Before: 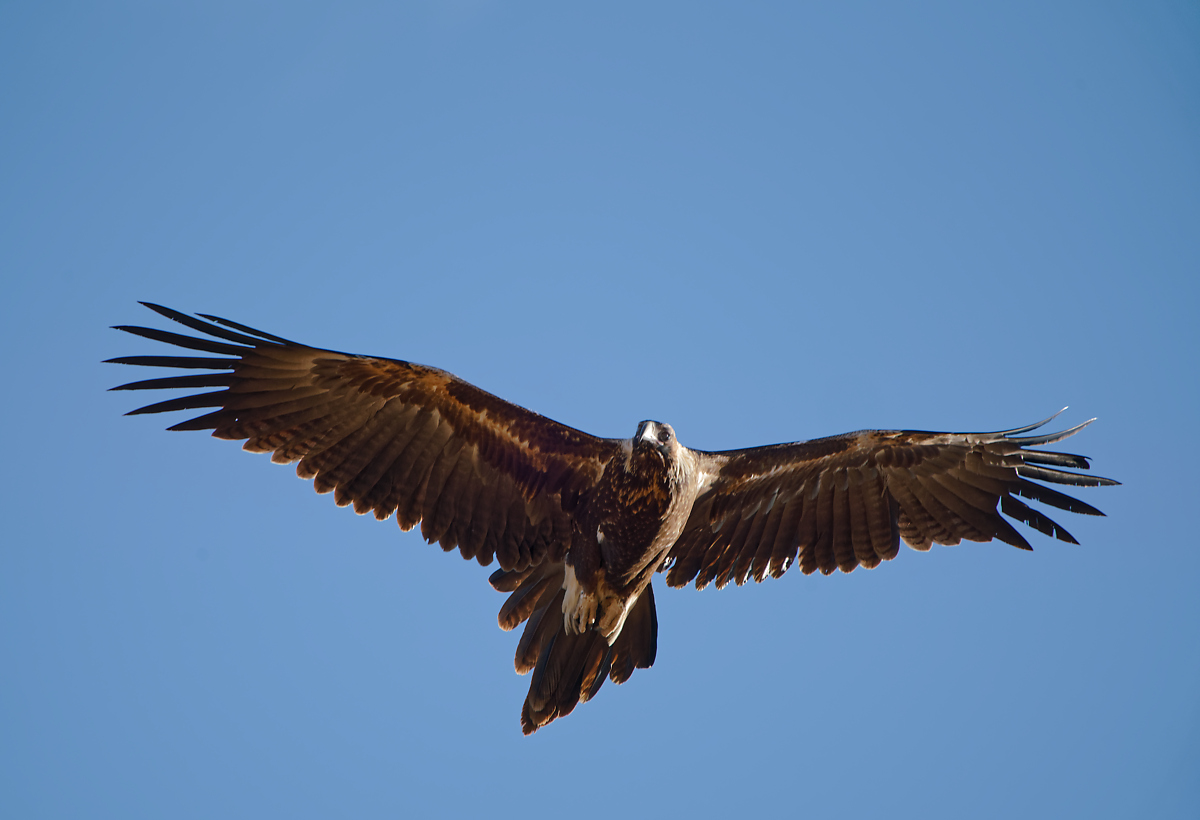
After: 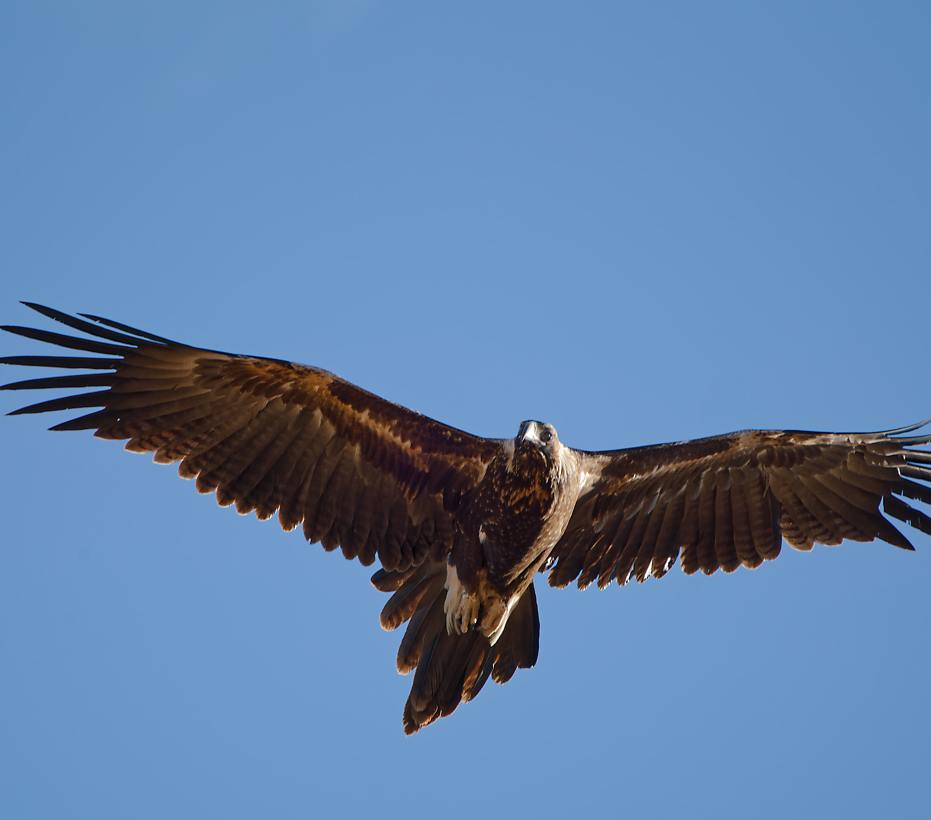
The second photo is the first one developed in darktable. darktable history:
crop: left 9.865%, right 12.523%
